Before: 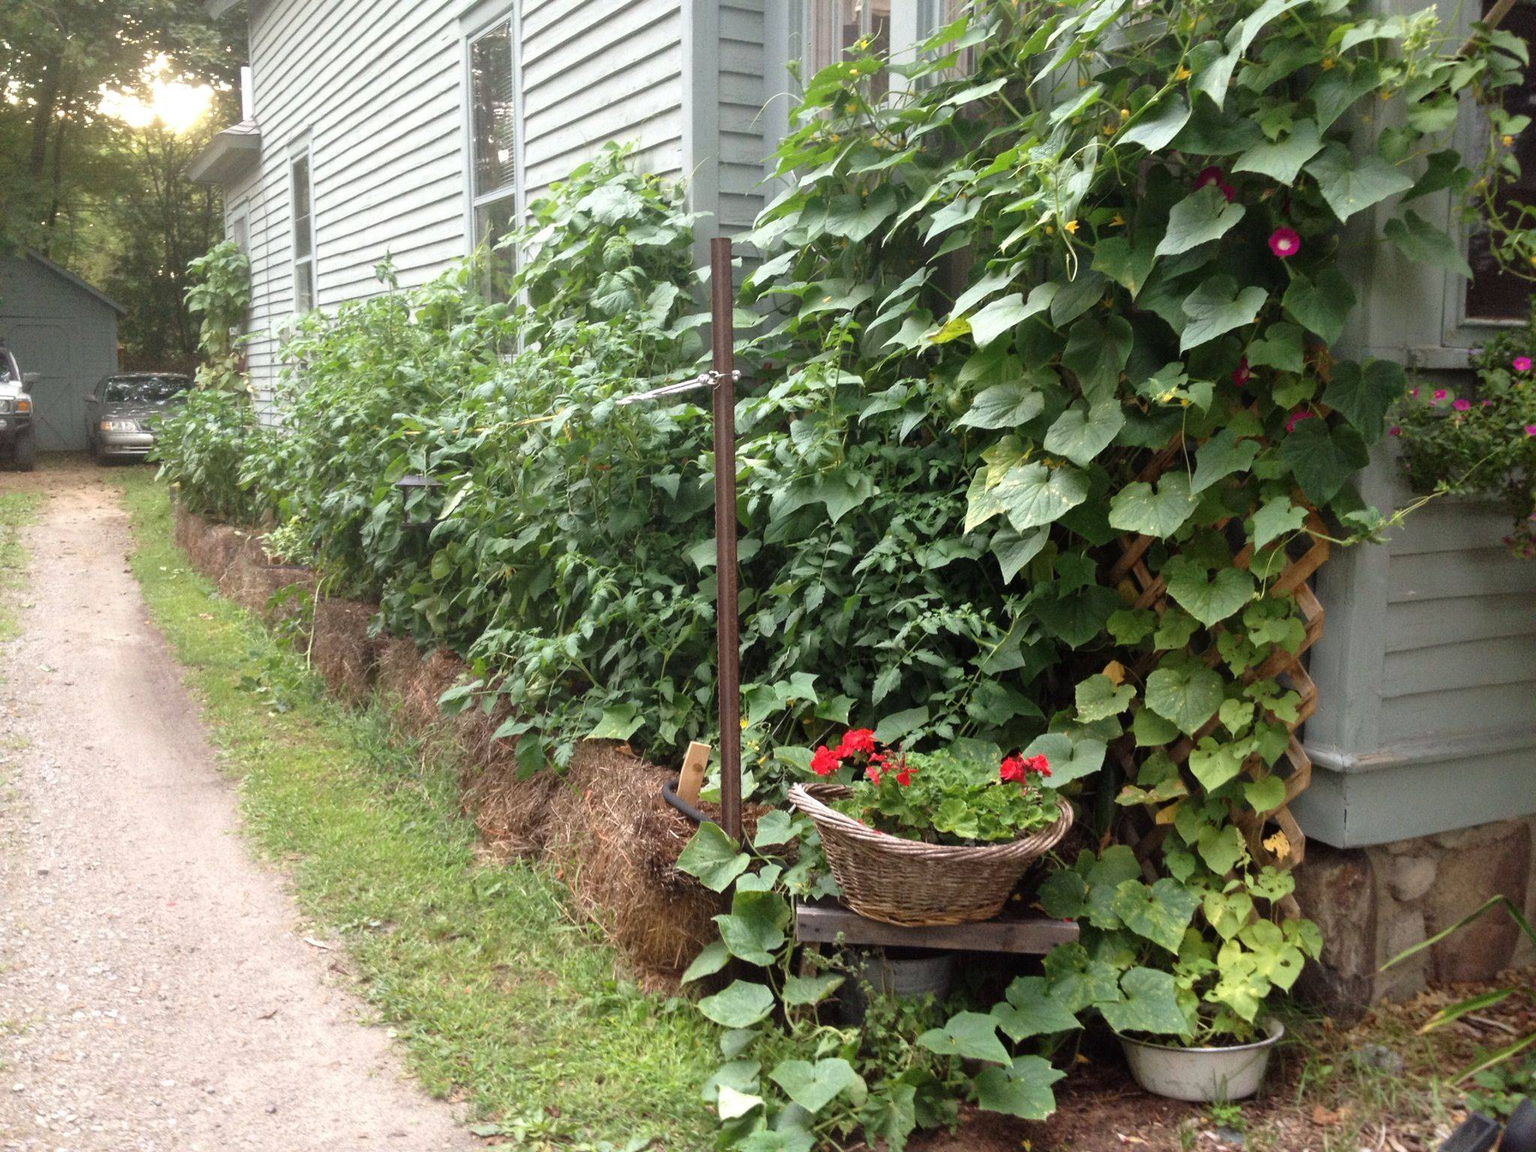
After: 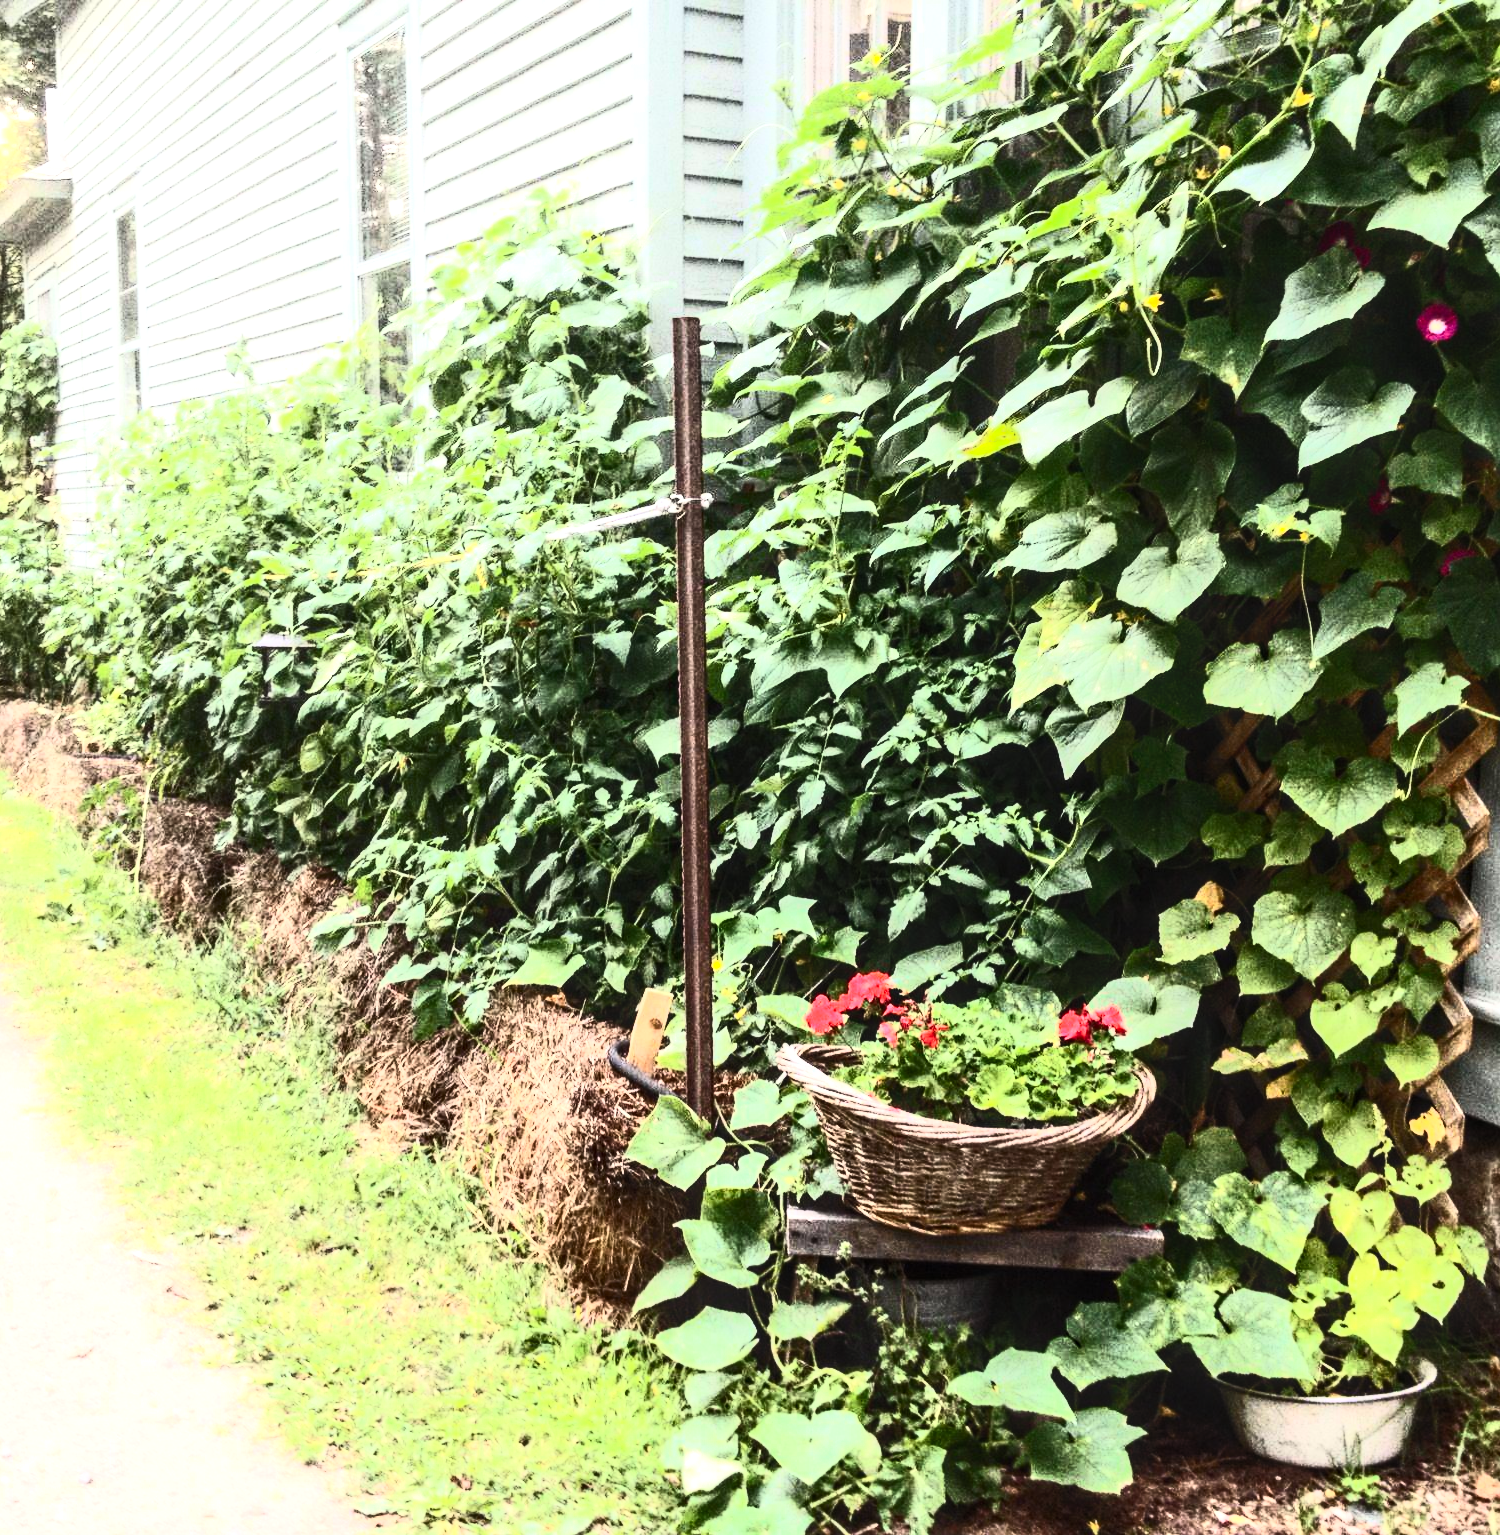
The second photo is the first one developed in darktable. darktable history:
local contrast: detail 130%
tone equalizer: -8 EV -1.08 EV, -7 EV -1.01 EV, -6 EV -0.867 EV, -5 EV -0.578 EV, -3 EV 0.578 EV, -2 EV 0.867 EV, -1 EV 1.01 EV, +0 EV 1.08 EV, edges refinement/feathering 500, mask exposure compensation -1.57 EV, preserve details no
contrast brightness saturation: contrast 0.62, brightness 0.34, saturation 0.14
crop: left 13.443%, right 13.31%
